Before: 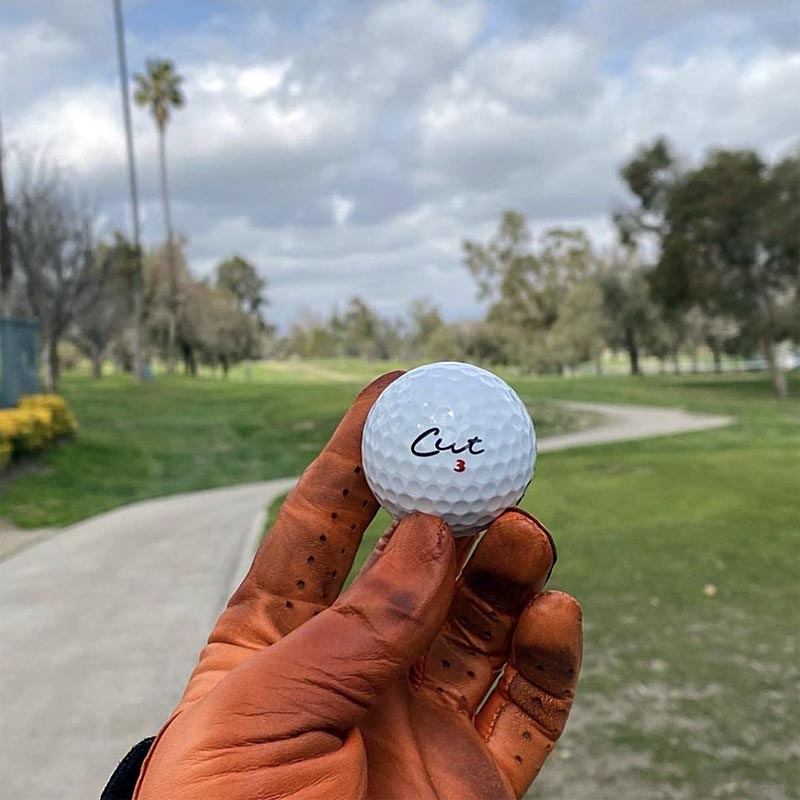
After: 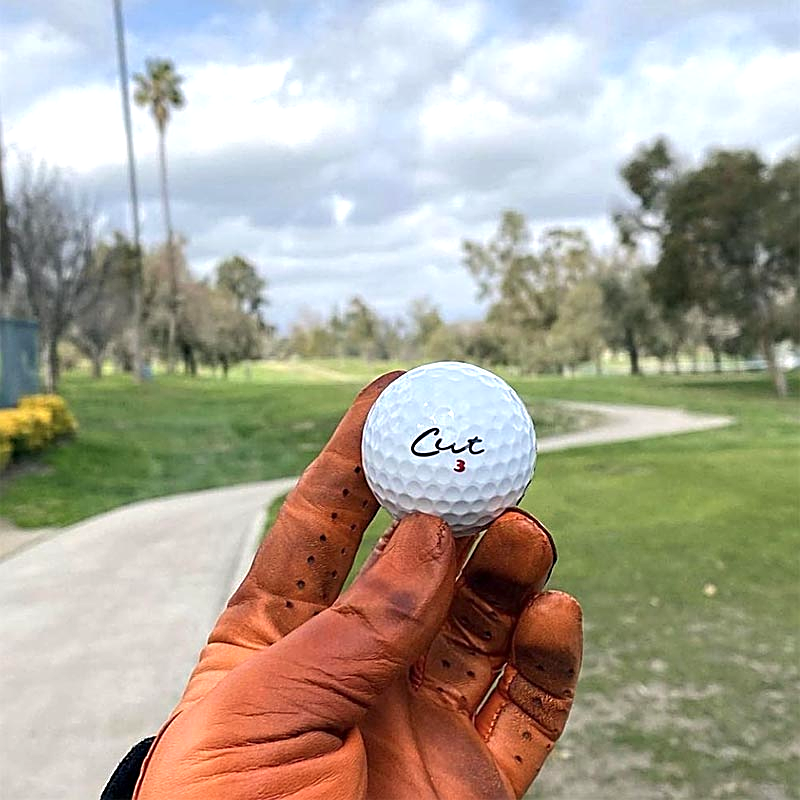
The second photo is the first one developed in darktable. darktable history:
exposure: exposure 0.564 EV, compensate highlight preservation false
sharpen: on, module defaults
